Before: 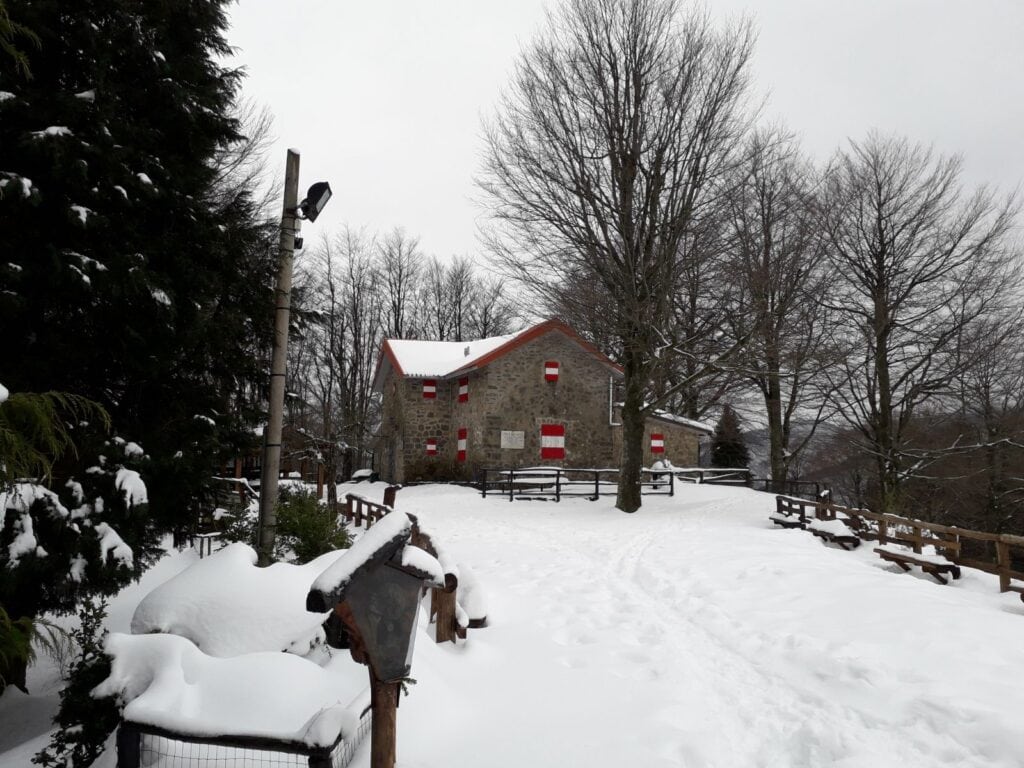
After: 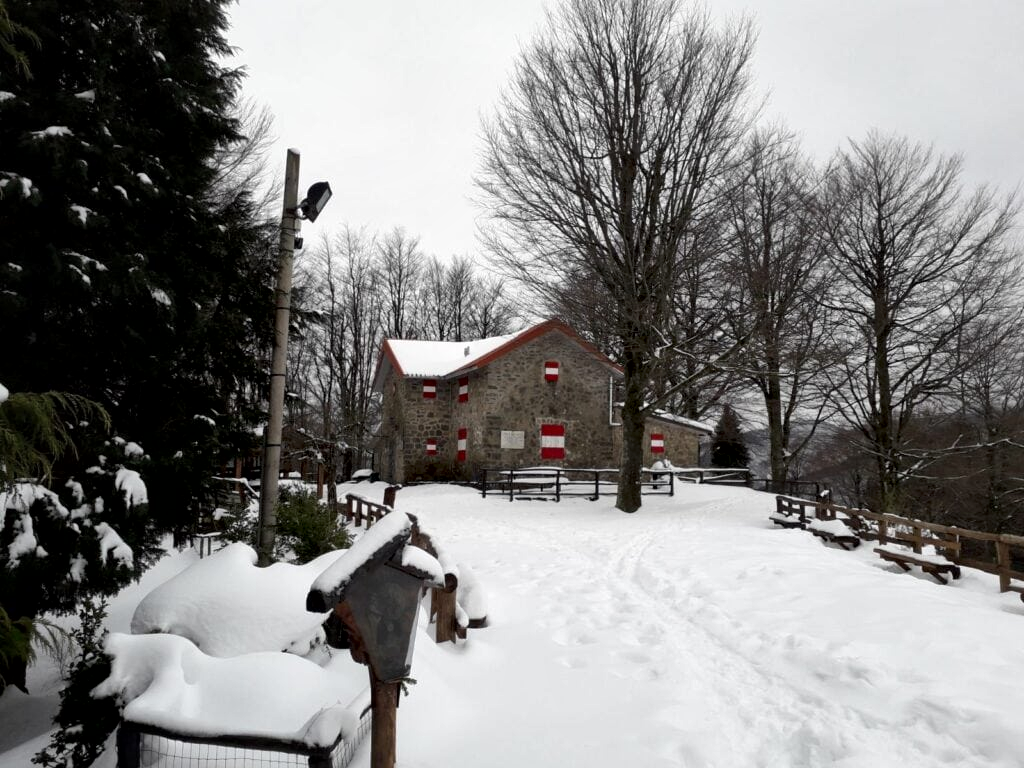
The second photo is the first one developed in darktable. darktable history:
local contrast: mode bilateral grid, contrast 25, coarseness 59, detail 151%, midtone range 0.2
